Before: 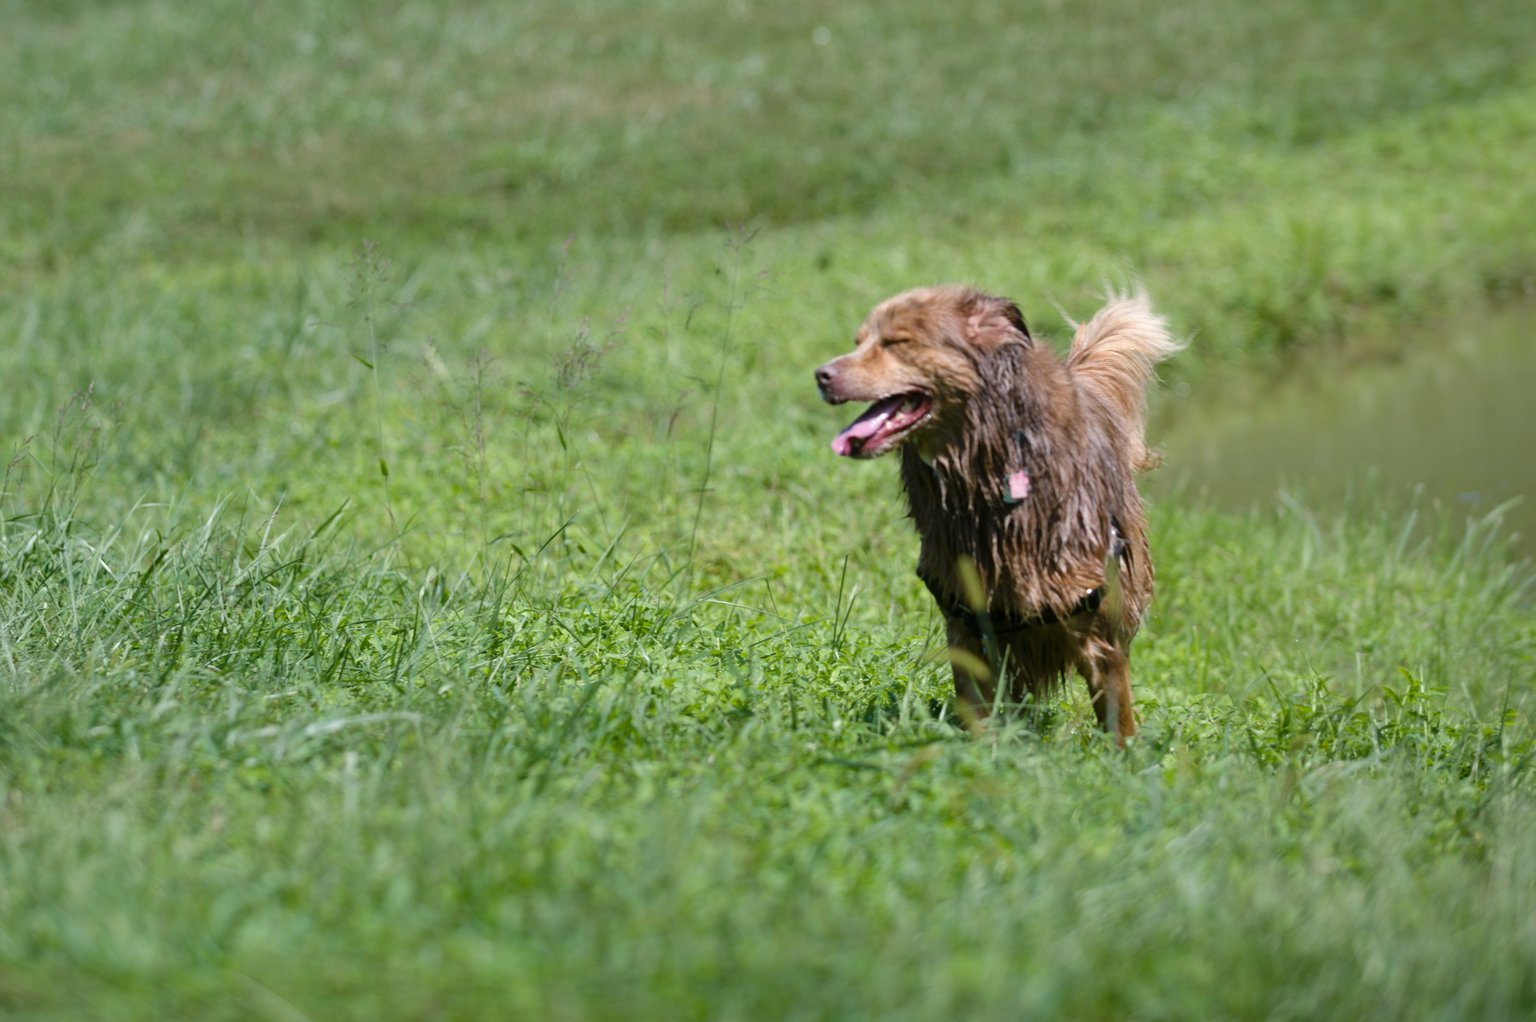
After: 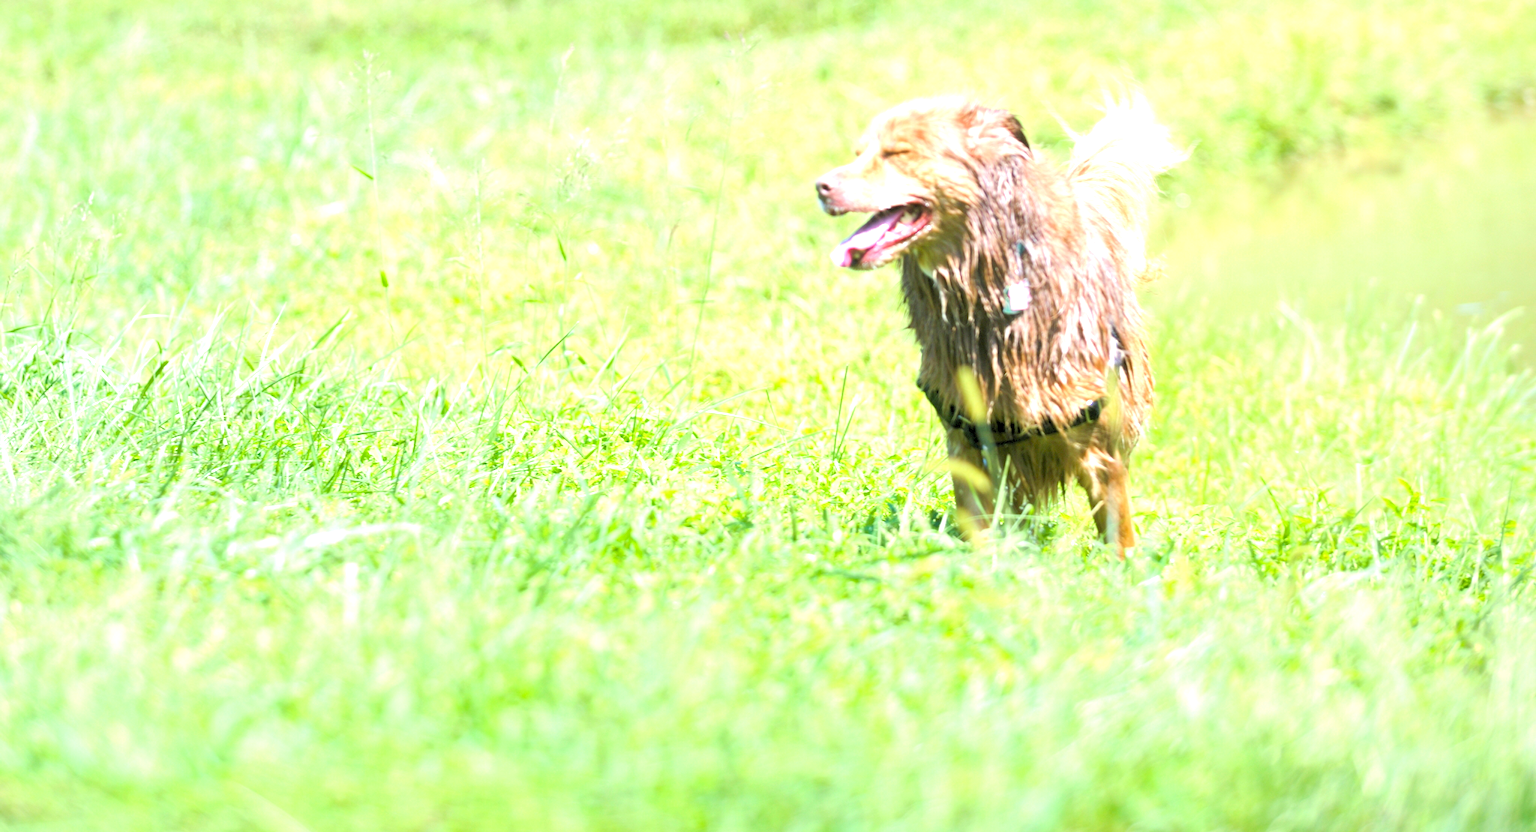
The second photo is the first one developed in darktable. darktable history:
rotate and perspective: automatic cropping off
exposure: black level correction 0, exposure 2 EV, compensate highlight preservation false
levels: levels [0.072, 0.414, 0.976]
crop and rotate: top 18.507%
